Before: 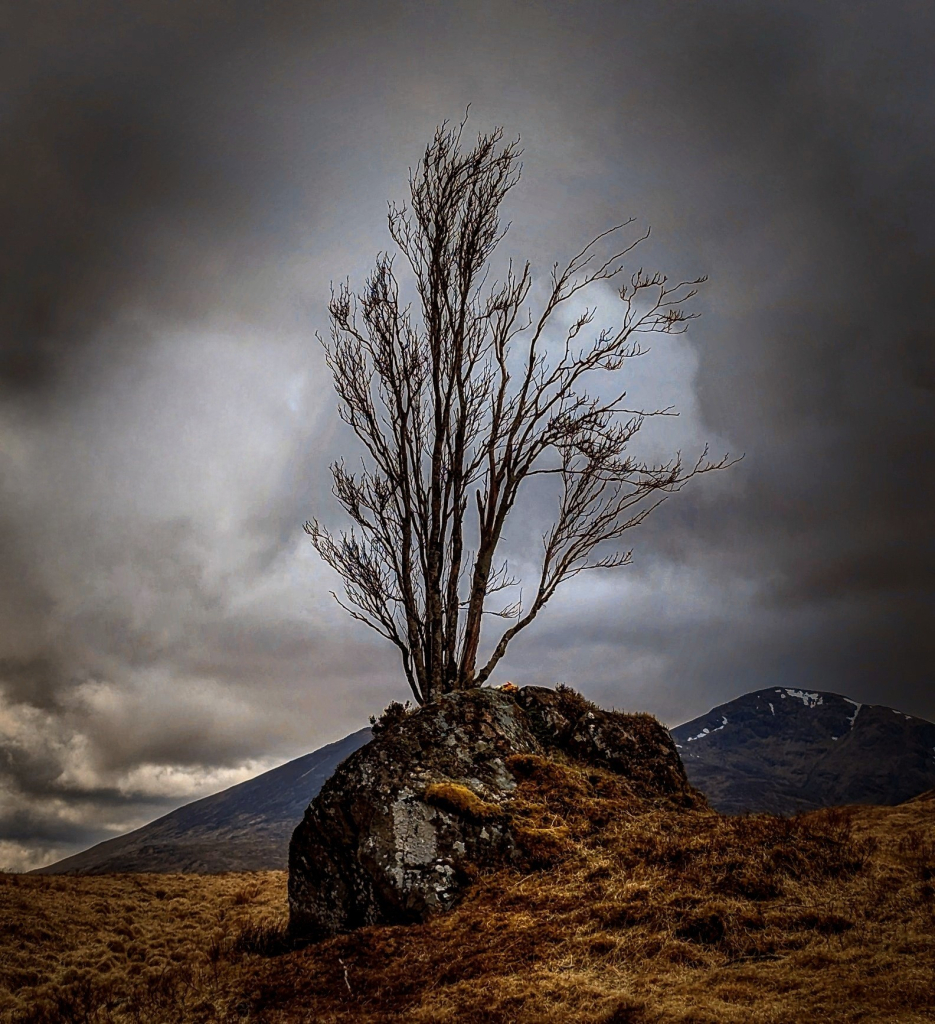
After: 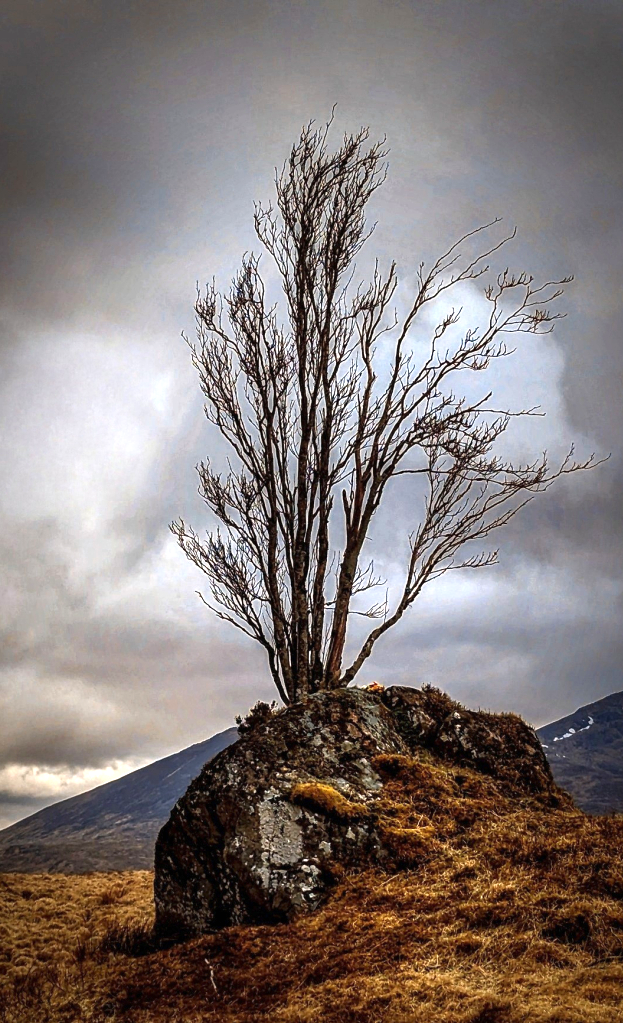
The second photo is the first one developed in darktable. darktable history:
crop and rotate: left 14.436%, right 18.898%
exposure: black level correction 0, exposure 0.877 EV, compensate exposure bias true, compensate highlight preservation false
